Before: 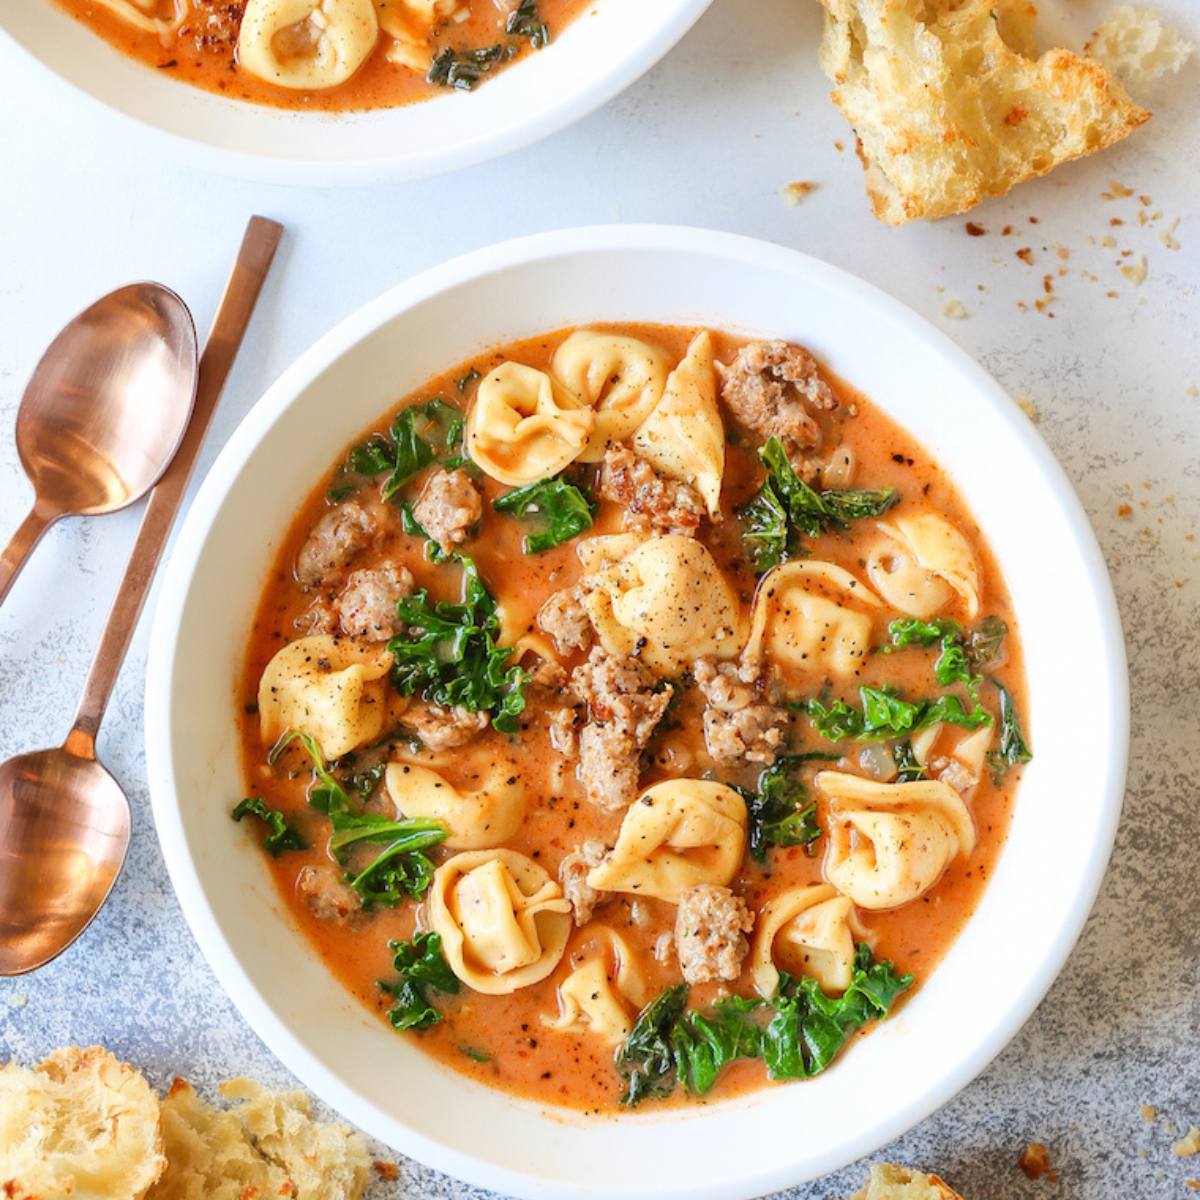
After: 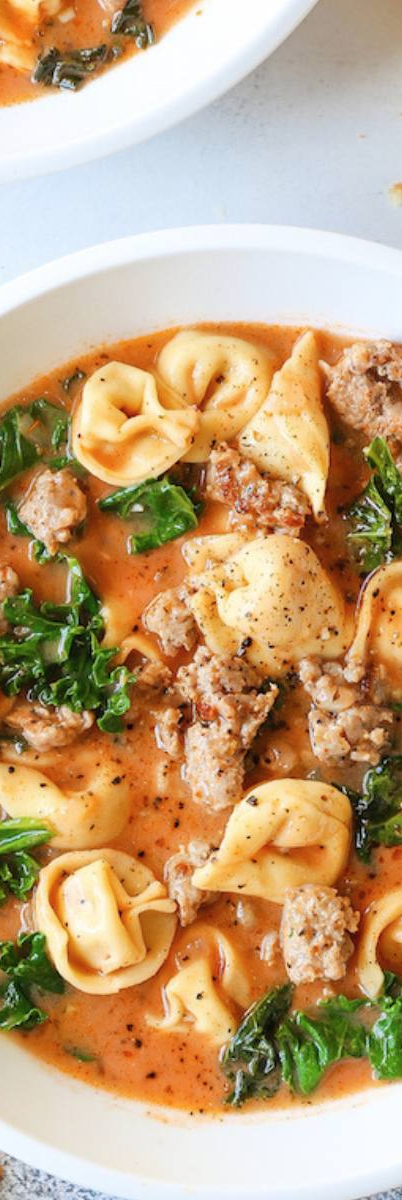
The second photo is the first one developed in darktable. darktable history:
contrast brightness saturation: saturation -0.056
crop: left 32.921%, right 33.551%
